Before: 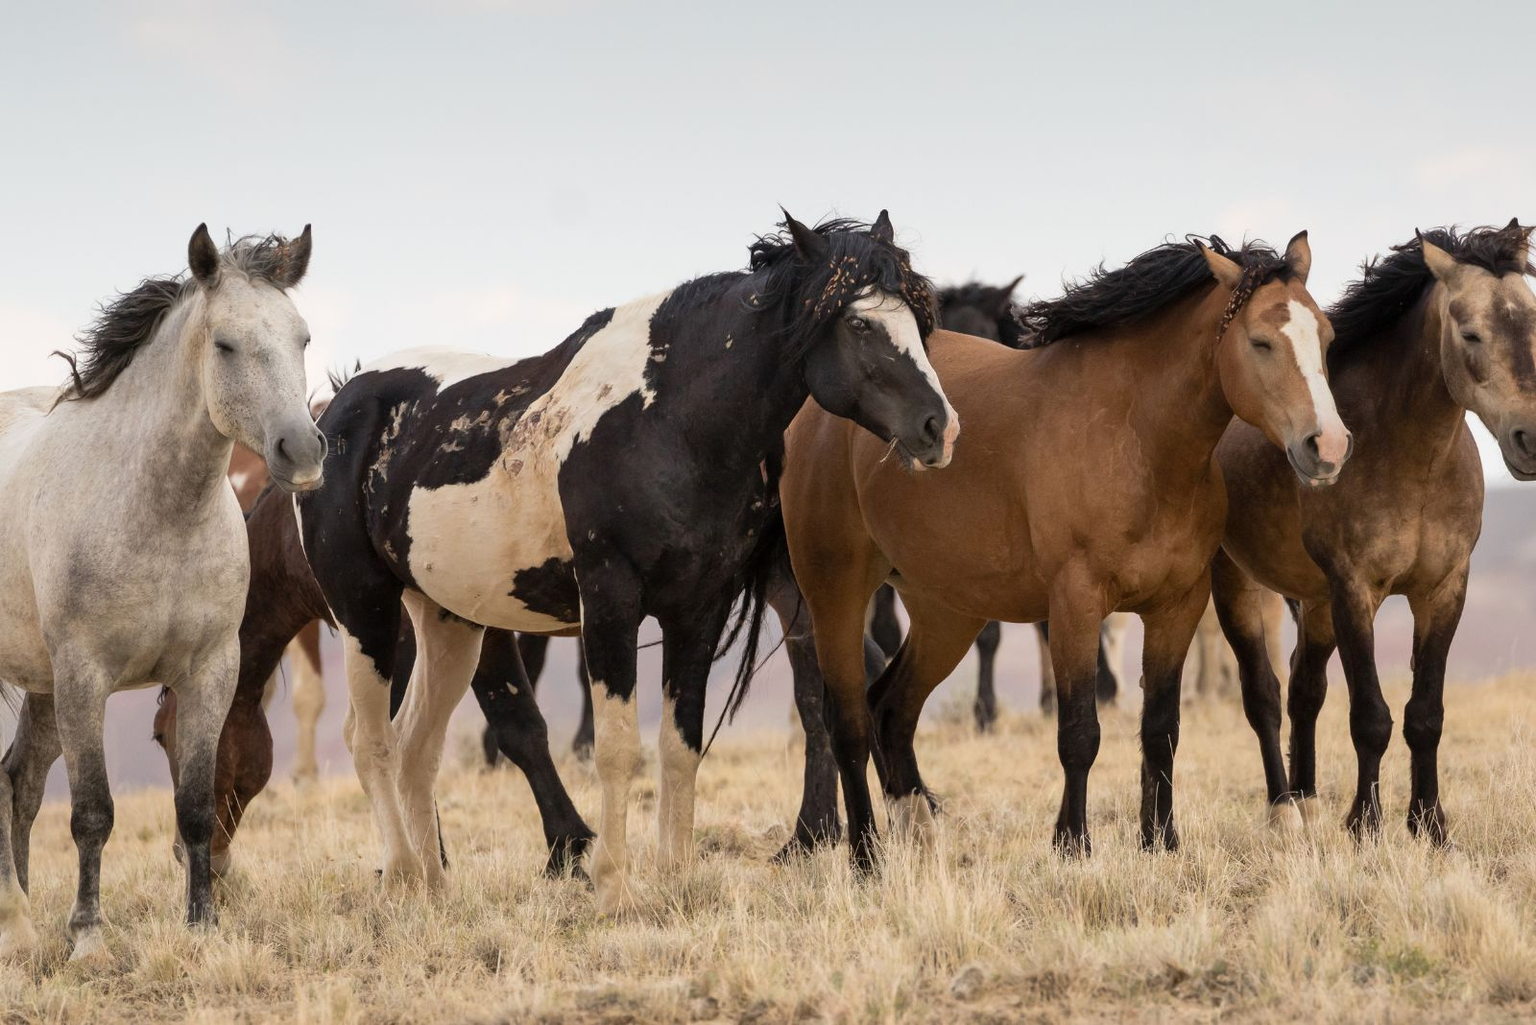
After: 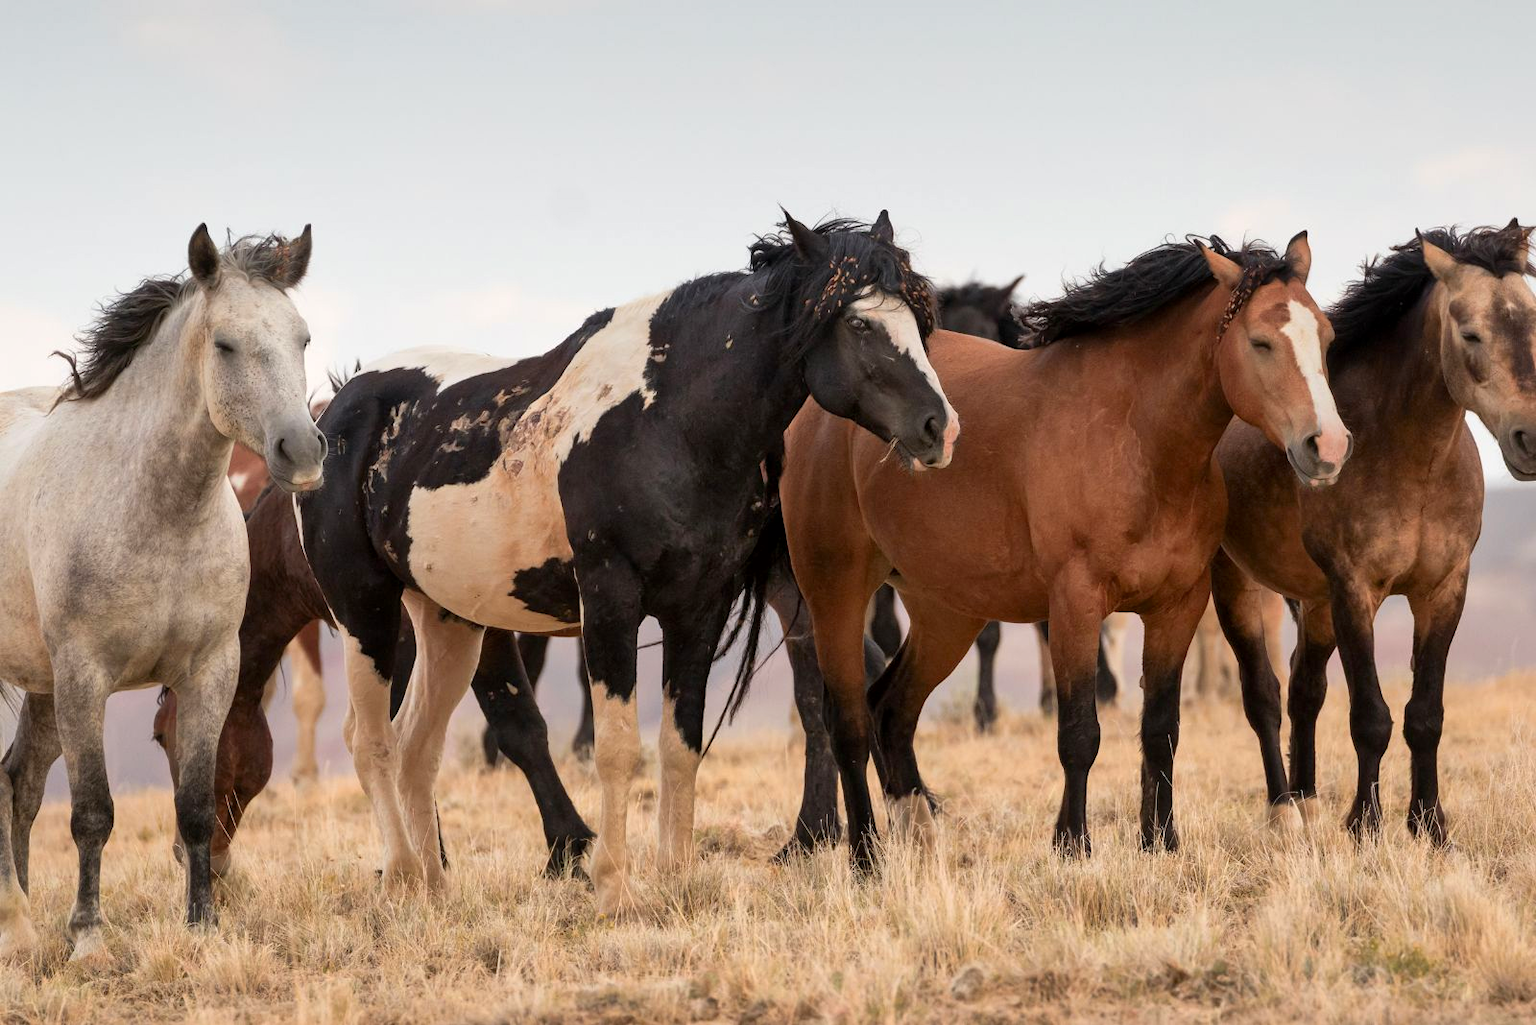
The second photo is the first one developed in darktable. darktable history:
local contrast: mode bilateral grid, contrast 19, coarseness 50, detail 120%, midtone range 0.2
color zones: curves: ch1 [(0.24, 0.634) (0.75, 0.5)]; ch2 [(0.253, 0.437) (0.745, 0.491)]
